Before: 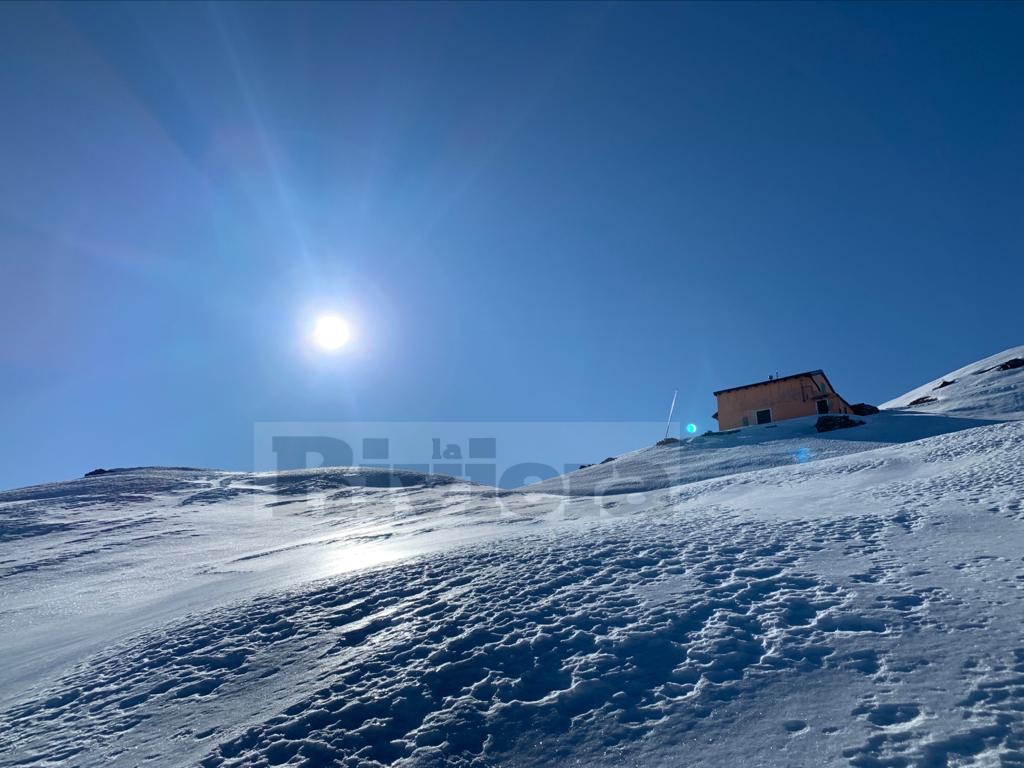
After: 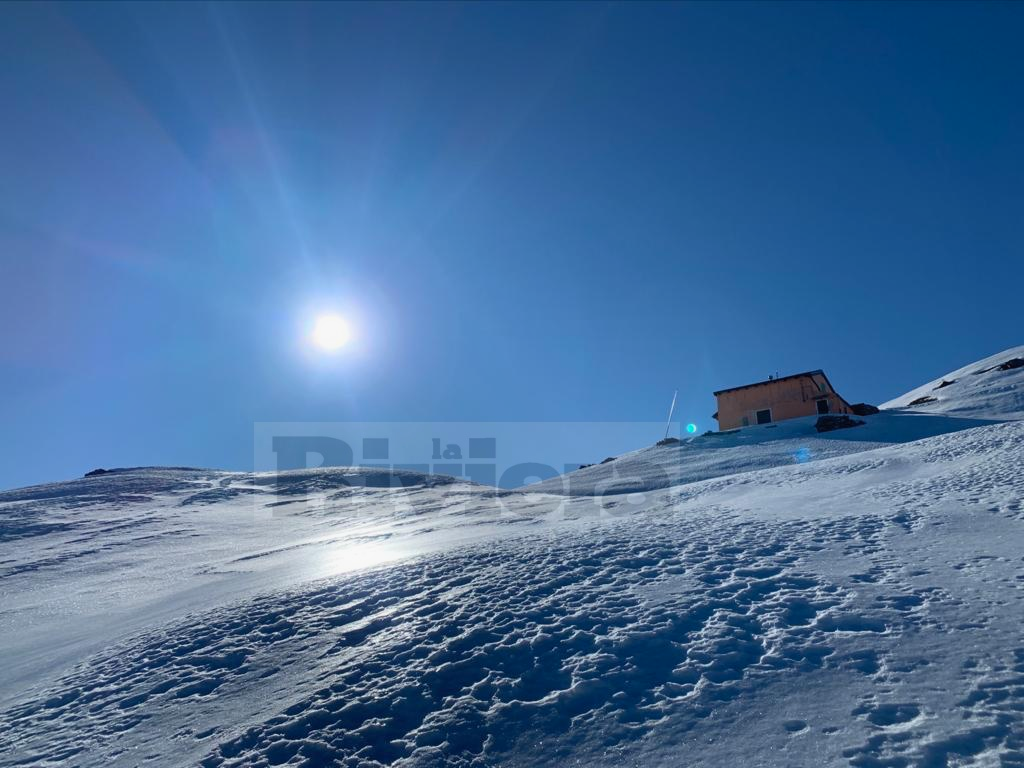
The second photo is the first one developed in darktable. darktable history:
shadows and highlights: shadows 25, white point adjustment -3, highlights -30
contrast brightness saturation: contrast -0.02, brightness -0.01, saturation 0.03
bloom: size 5%, threshold 95%, strength 15%
